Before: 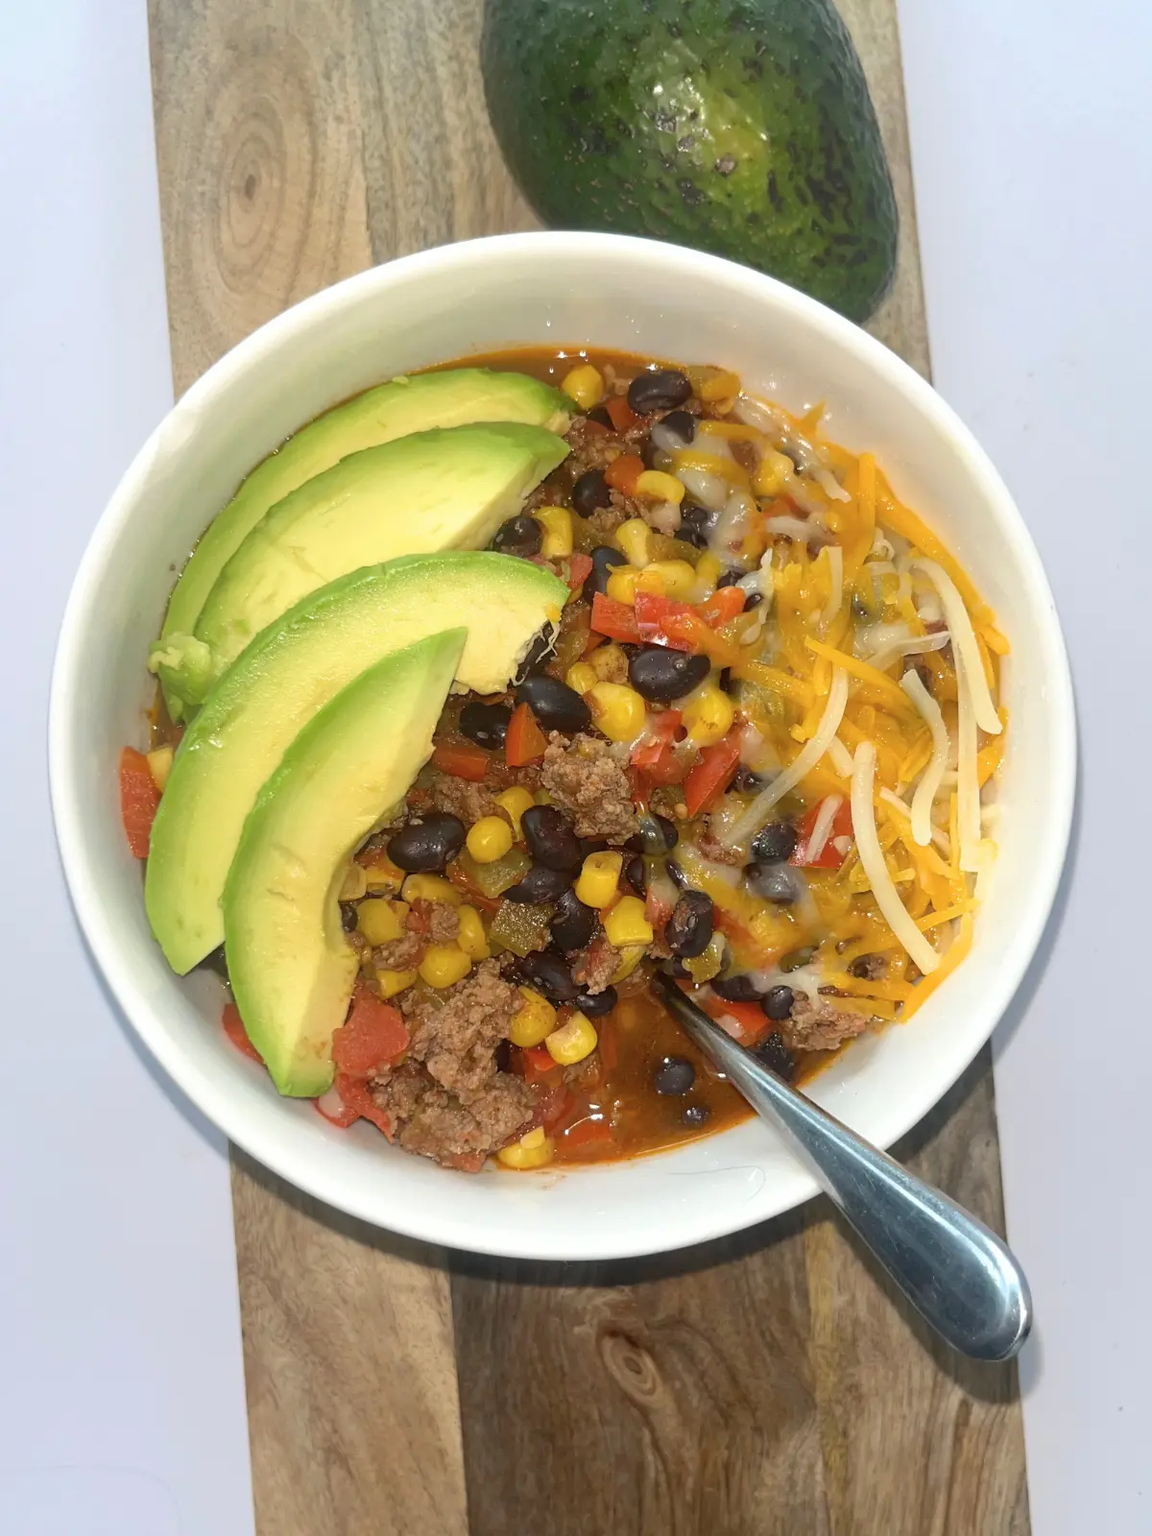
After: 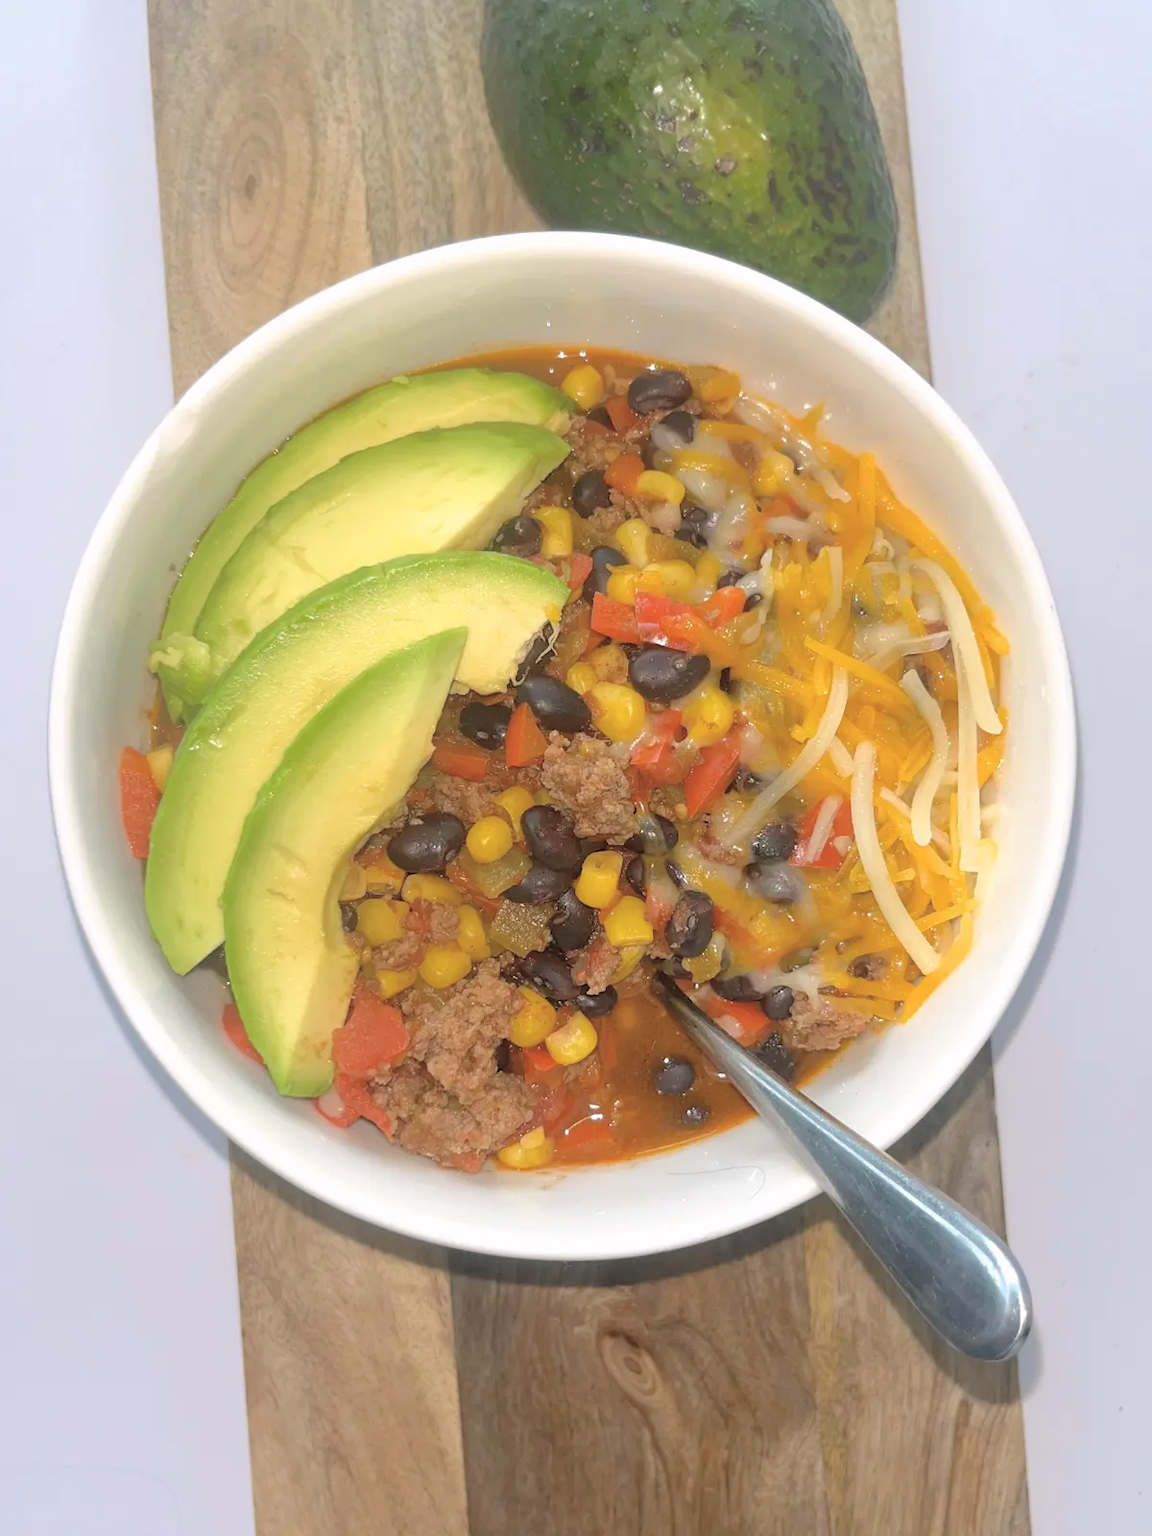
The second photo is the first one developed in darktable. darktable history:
color correction: highlights a* 3.02, highlights b* -1.29, shadows a* -0.108, shadows b* 2.35, saturation 0.976
tone curve: curves: ch0 [(0, 0) (0.004, 0.008) (0.077, 0.156) (0.169, 0.29) (0.774, 0.774) (1, 1)], color space Lab, independent channels, preserve colors none
